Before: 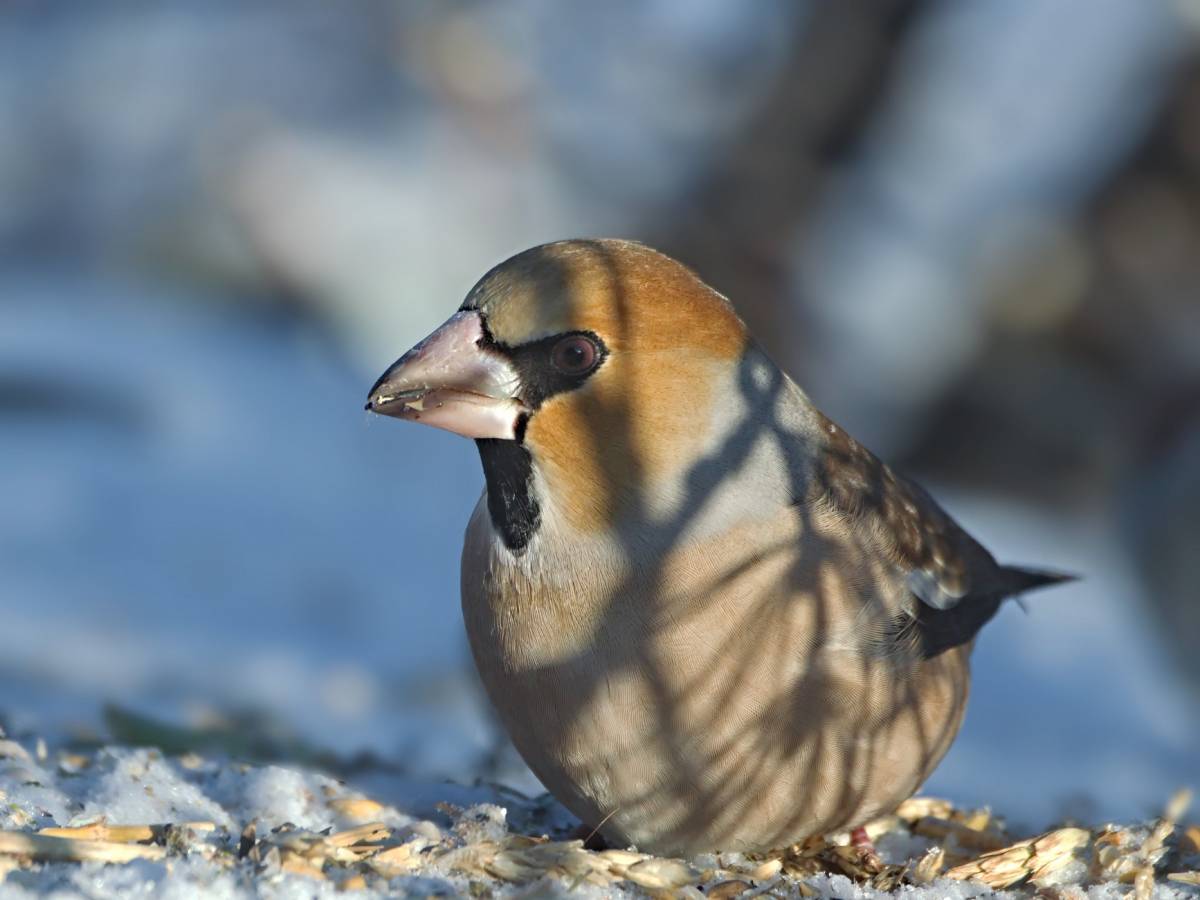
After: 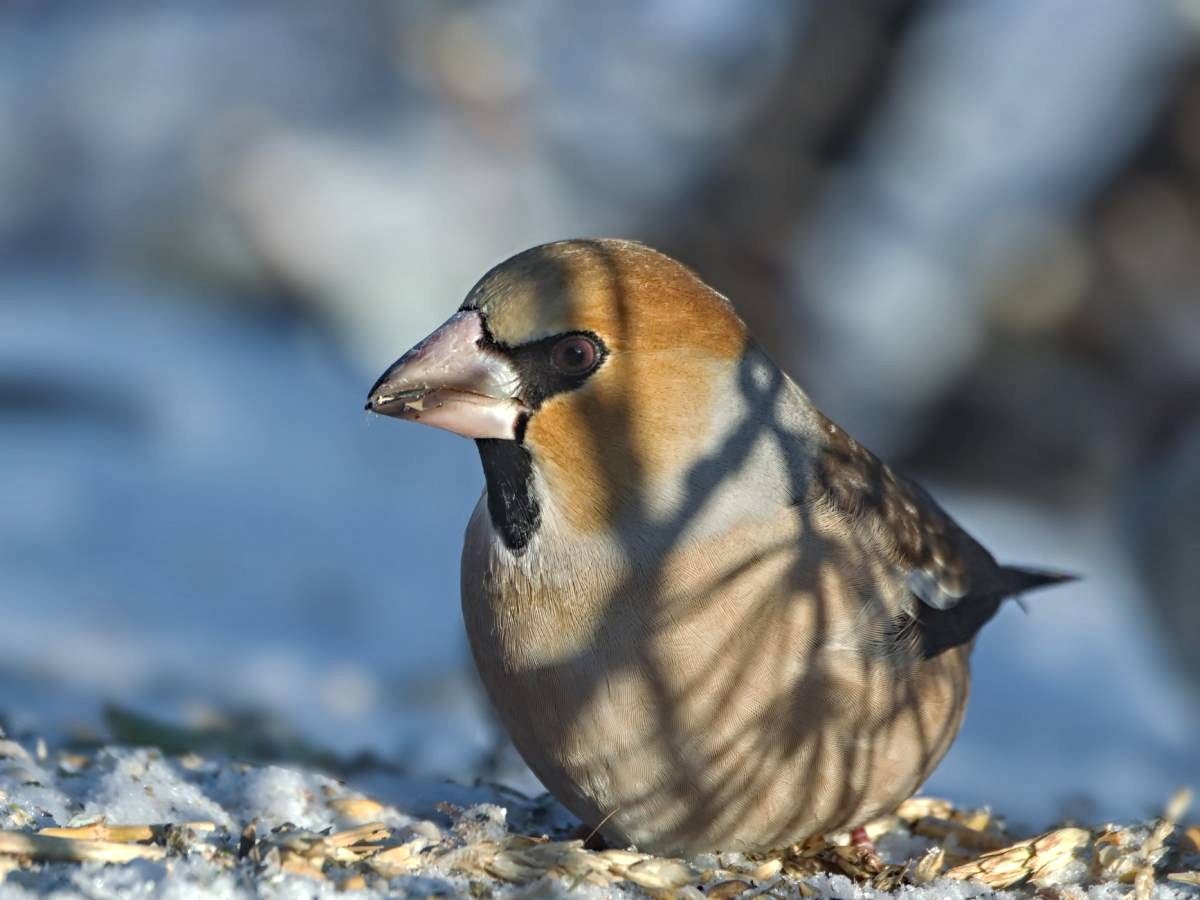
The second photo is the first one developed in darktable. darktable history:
local contrast: on, module defaults
shadows and highlights: shadows 47.11, highlights -41.75, soften with gaussian
